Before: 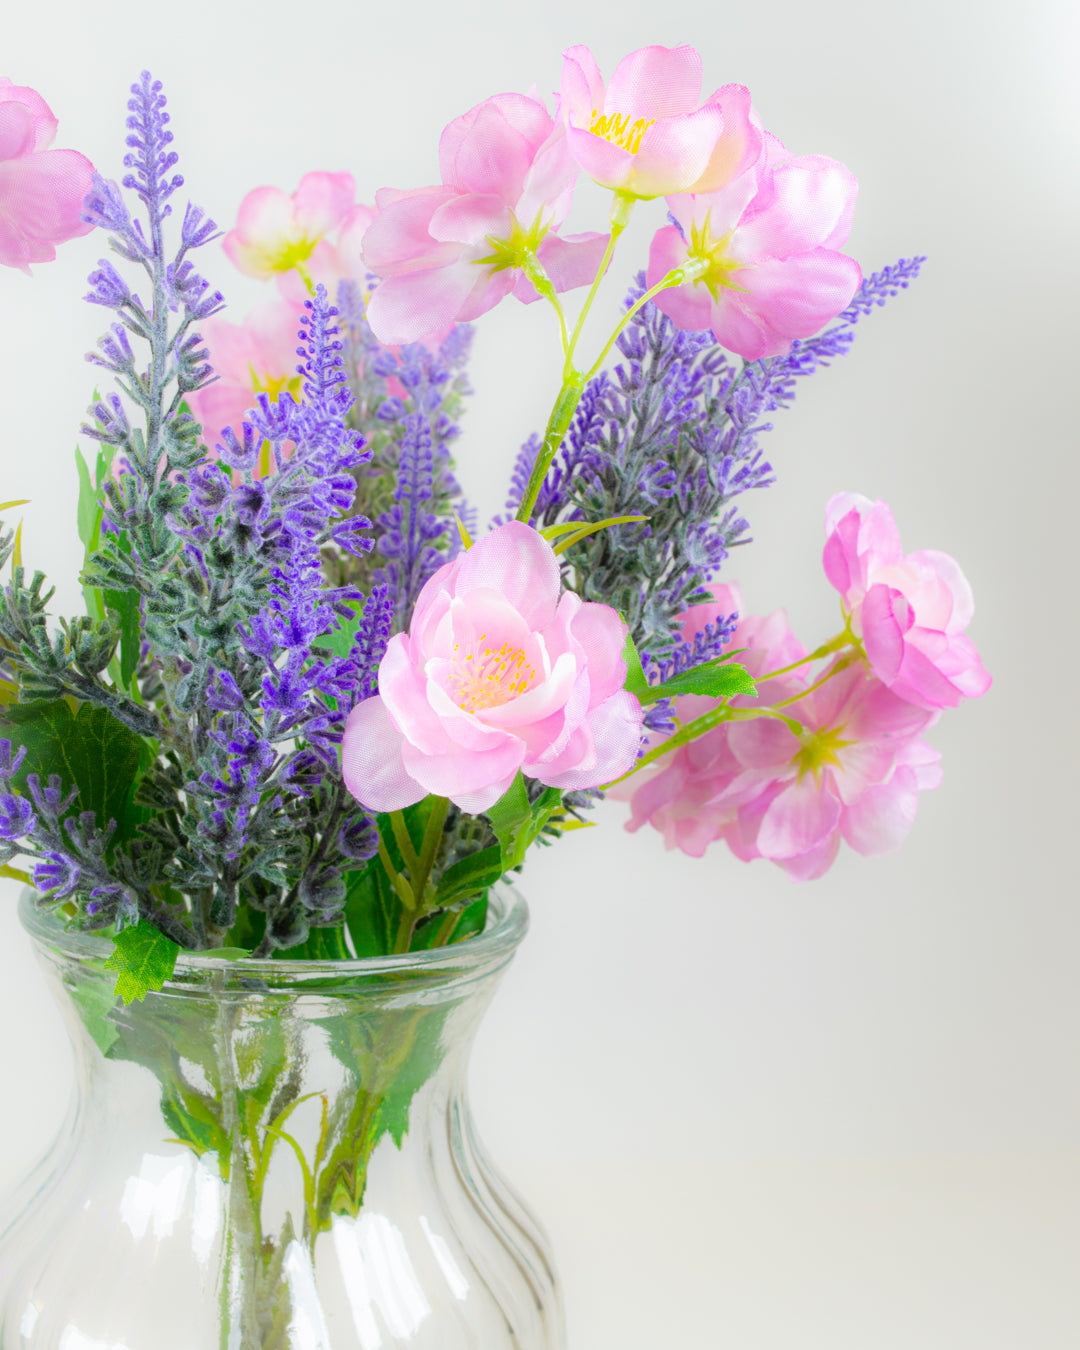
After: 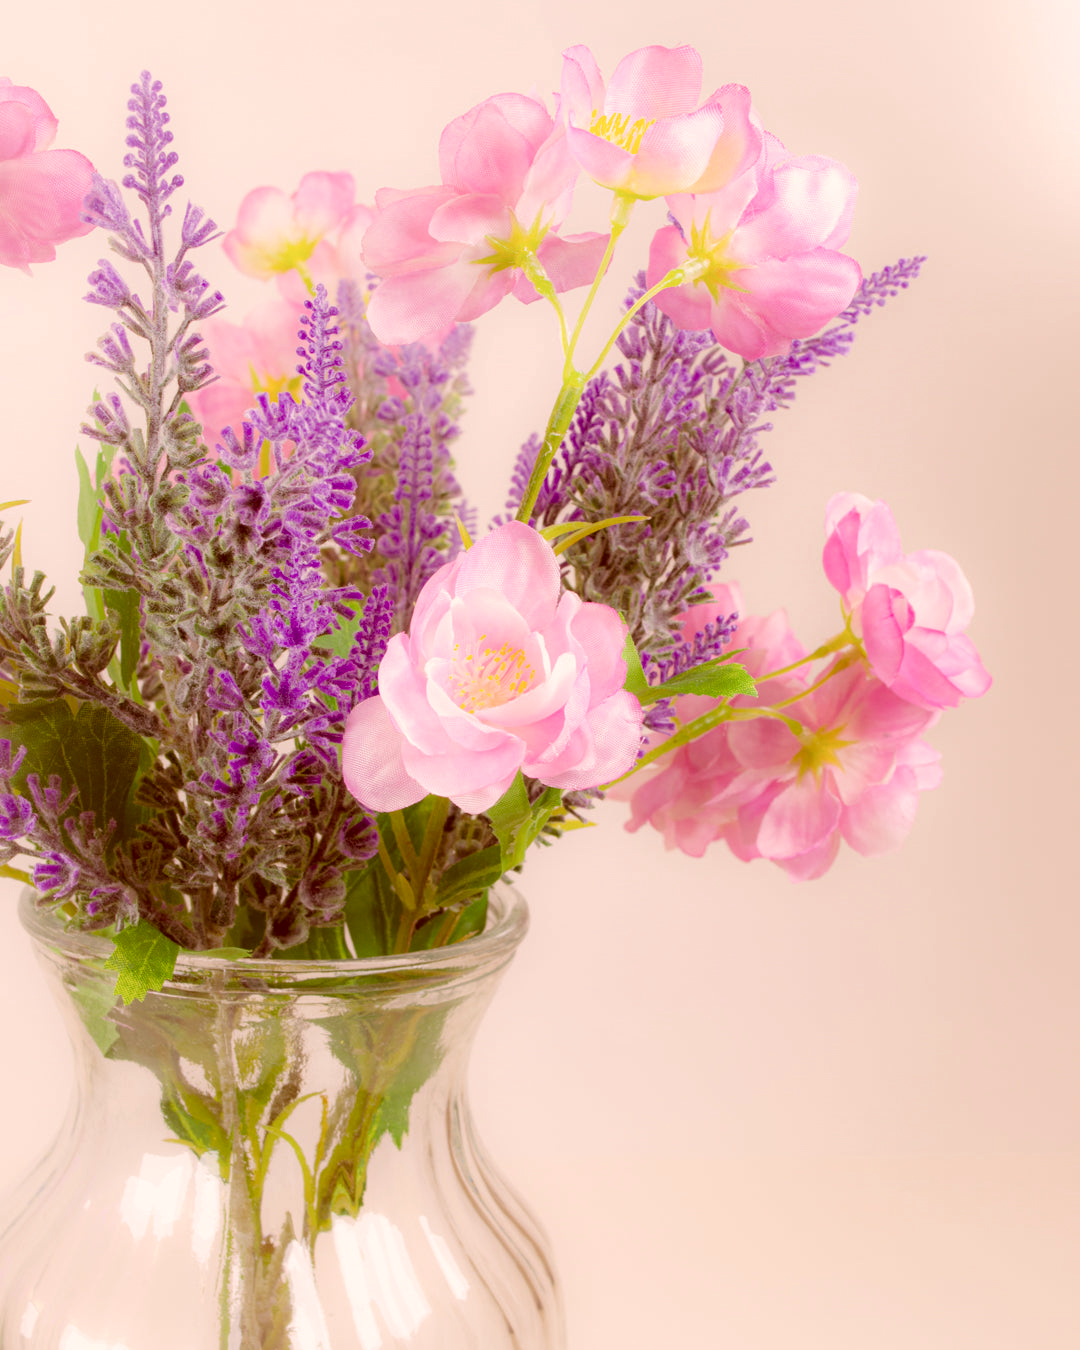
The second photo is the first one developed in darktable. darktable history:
color correction: highlights a* 9.35, highlights b* 8.68, shadows a* 39.88, shadows b* 39.2, saturation 0.794
